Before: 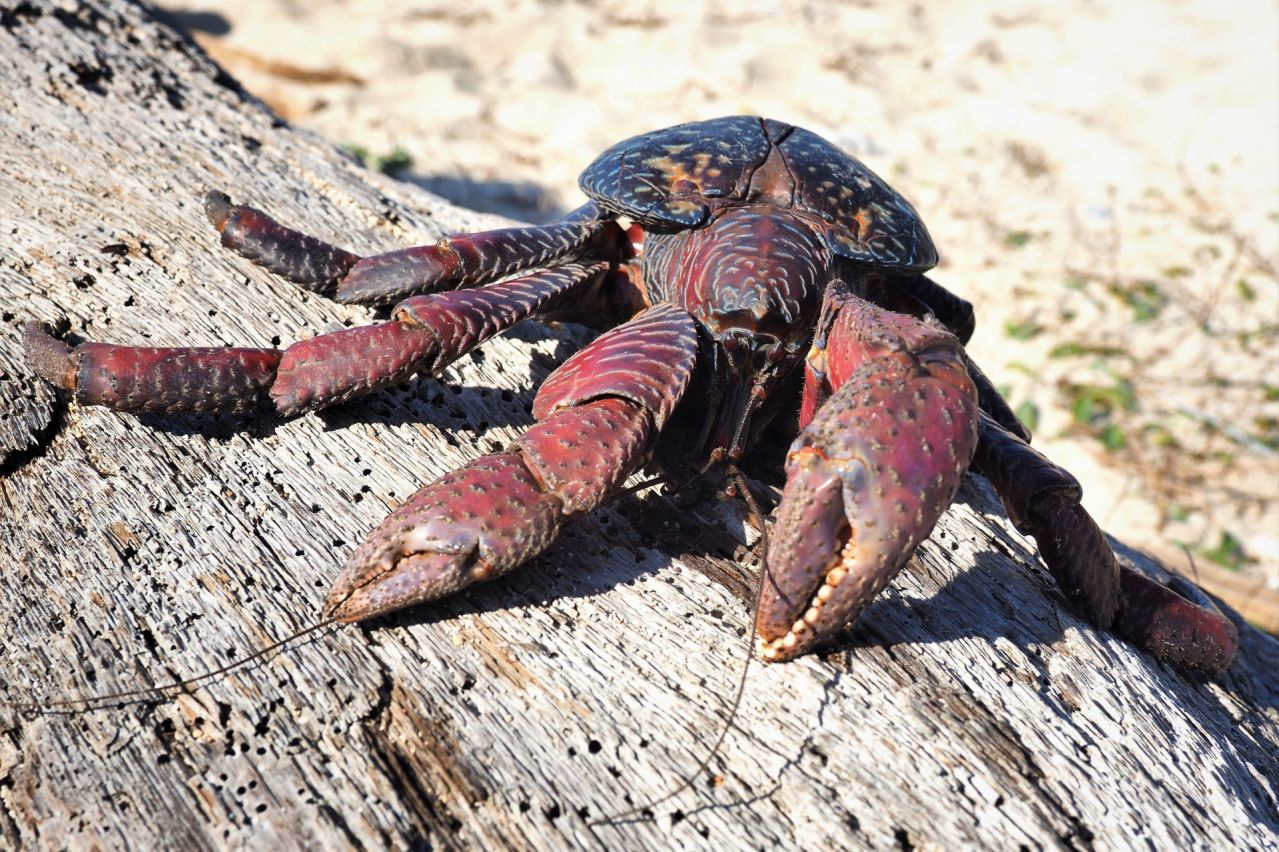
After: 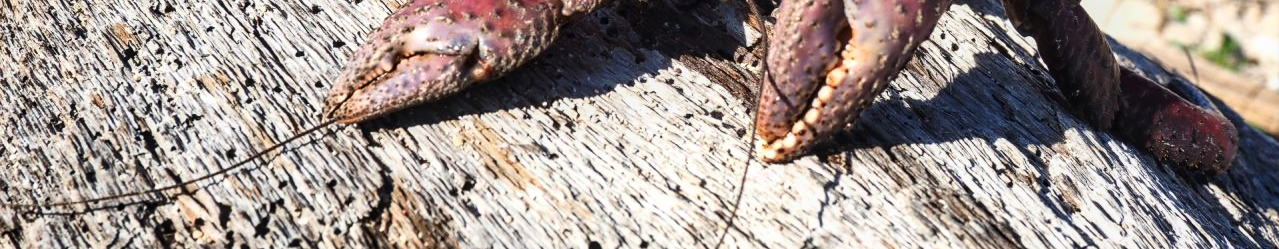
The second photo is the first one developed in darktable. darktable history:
contrast brightness saturation: contrast 0.217
crop and rotate: top 58.624%, bottom 12.12%
local contrast: on, module defaults
